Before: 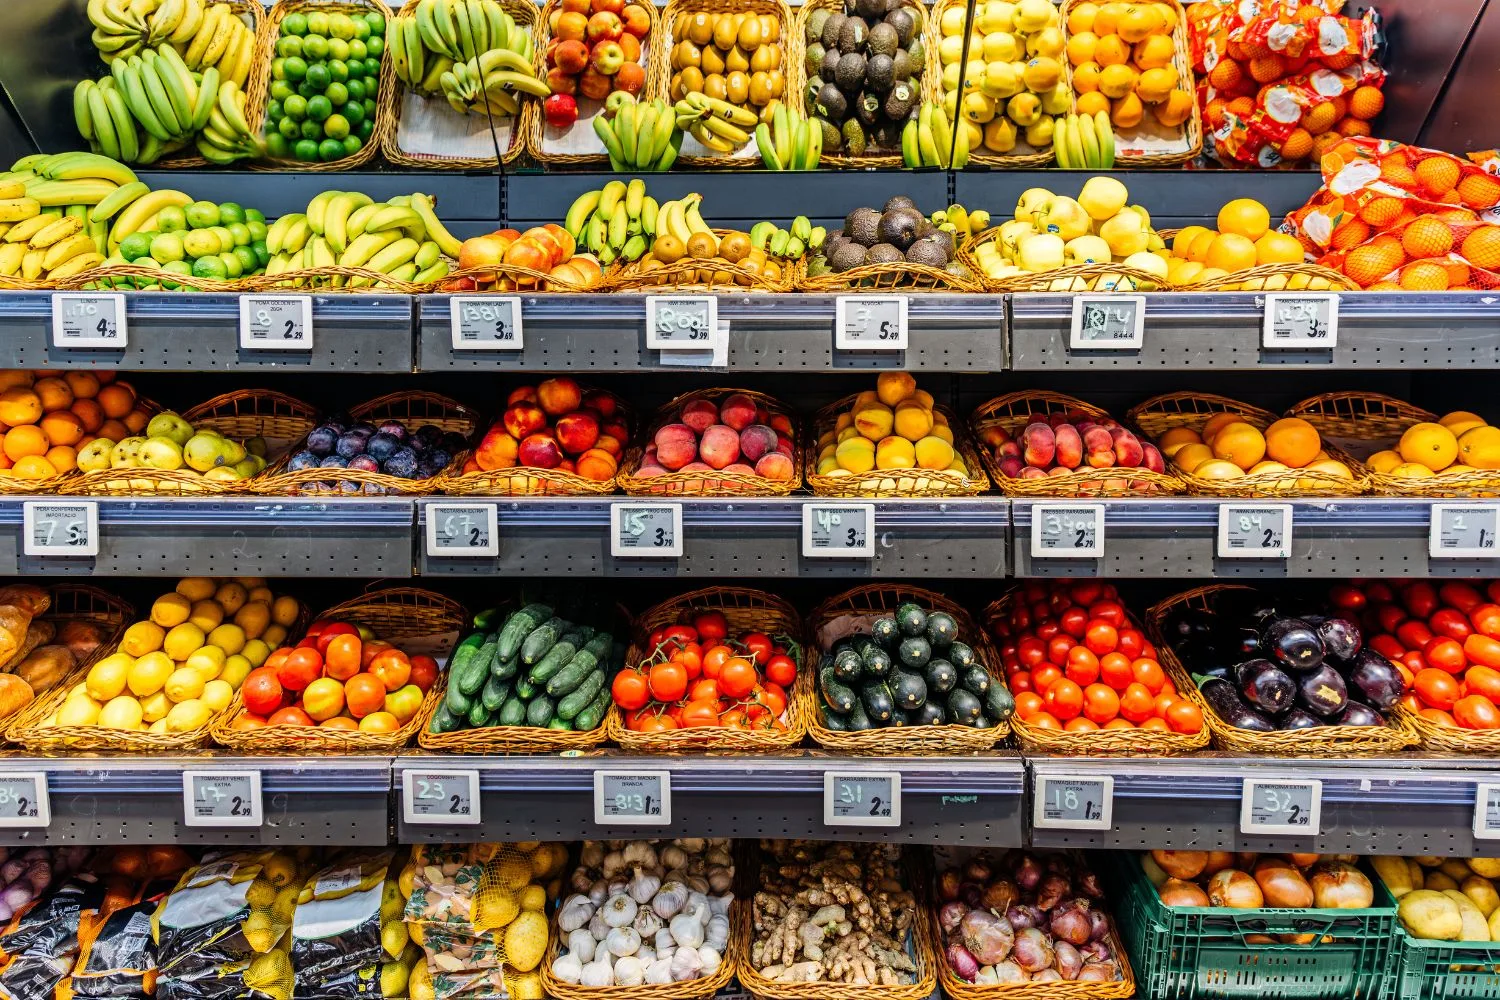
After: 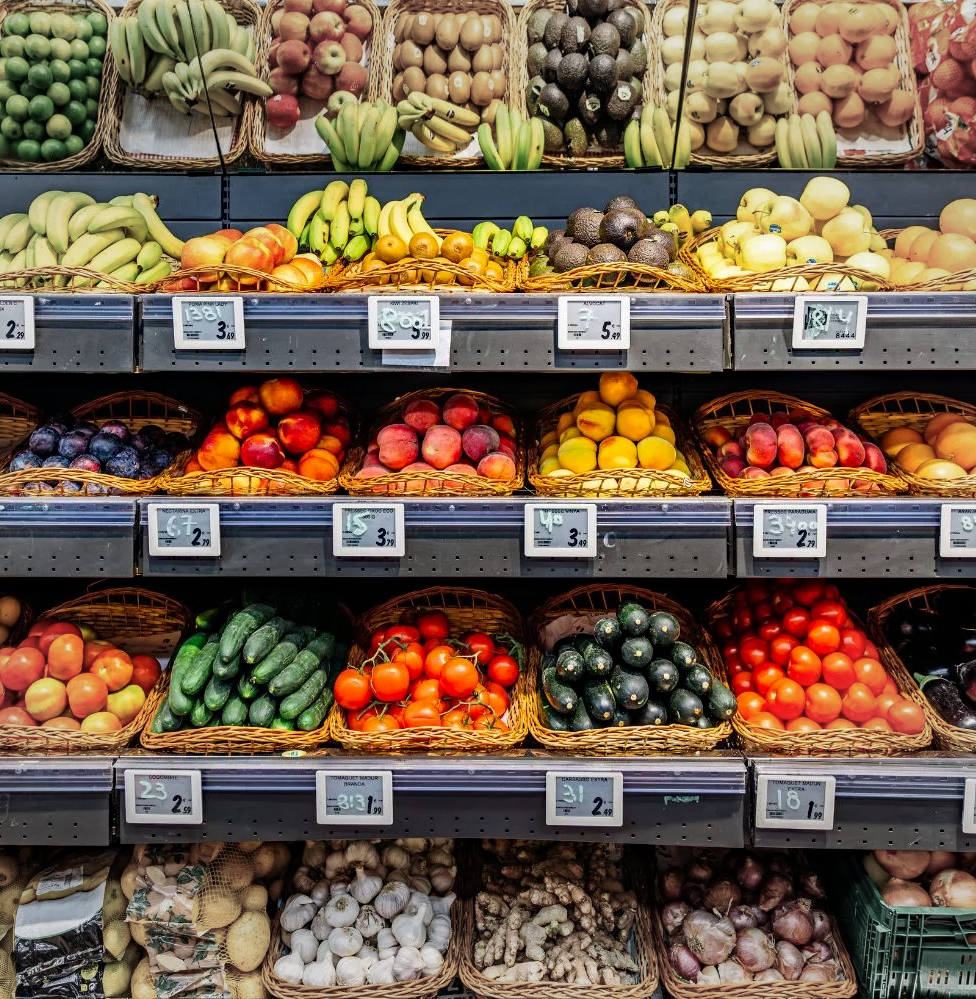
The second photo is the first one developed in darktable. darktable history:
crop and rotate: left 18.55%, right 16.376%
vignetting: fall-off start 79.38%, brightness -0.206, width/height ratio 1.329
haze removal: compatibility mode true, adaptive false
